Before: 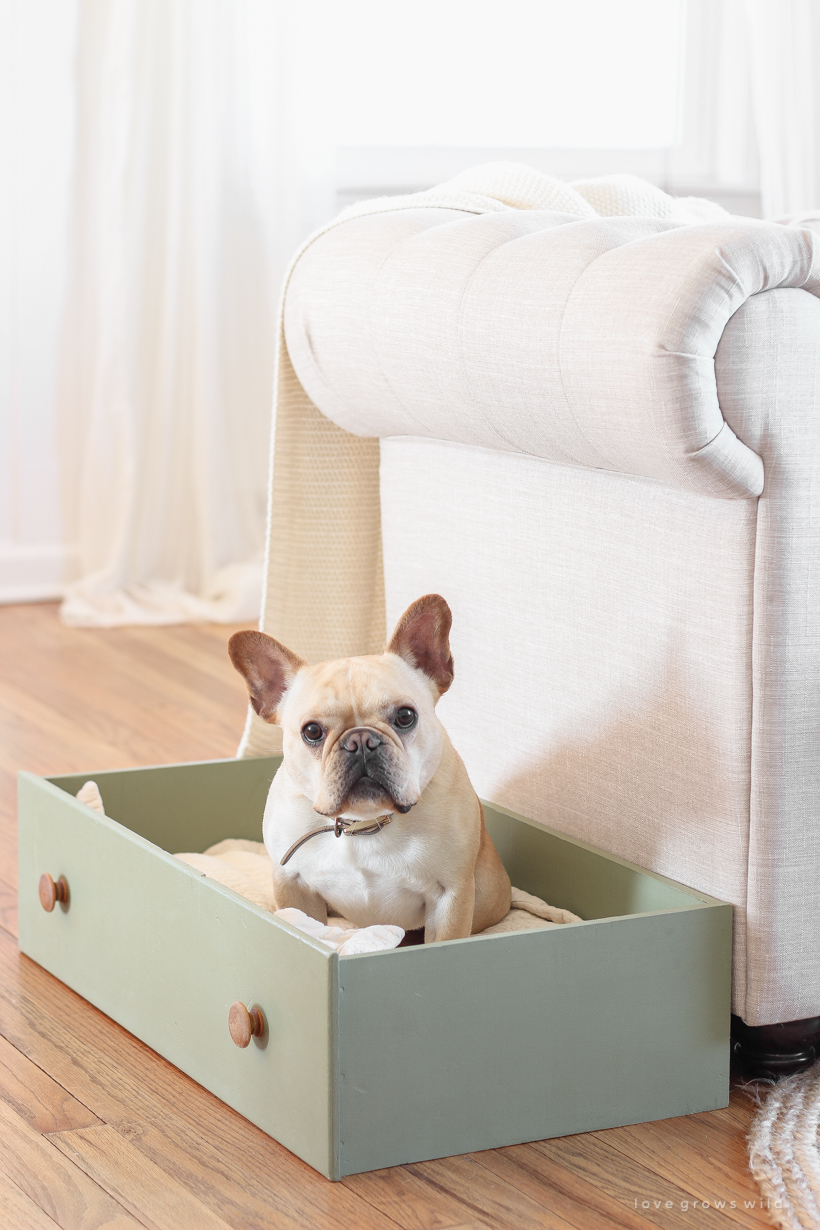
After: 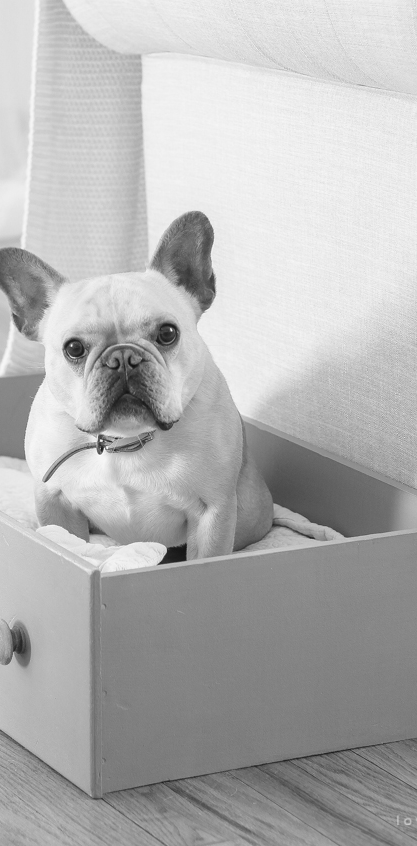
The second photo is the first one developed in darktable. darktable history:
monochrome: on, module defaults
crop and rotate: left 29.237%, top 31.152%, right 19.807%
